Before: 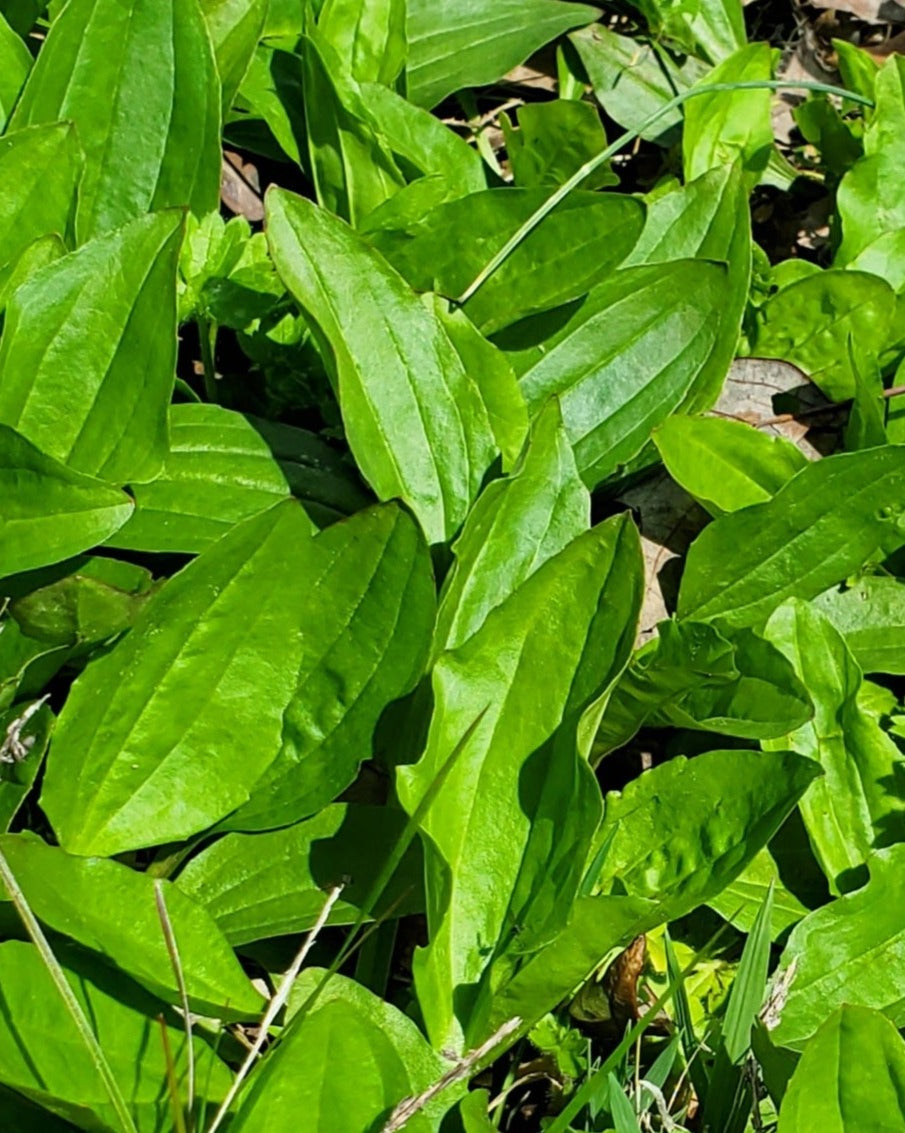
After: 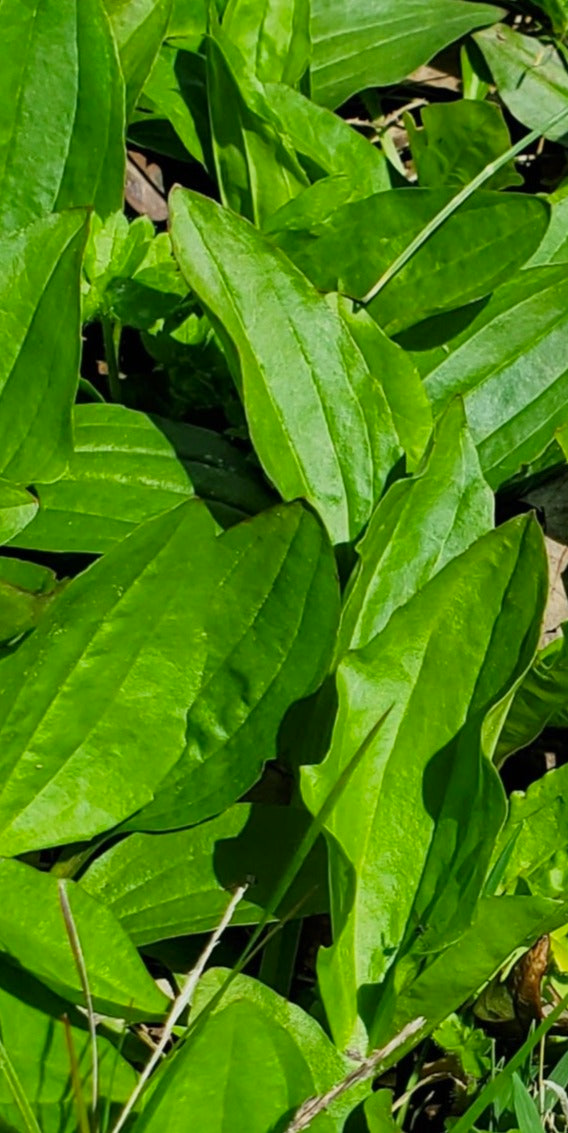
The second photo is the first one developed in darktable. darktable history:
crop: left 10.644%, right 26.528%
shadows and highlights: radius 121.13, shadows 21.4, white point adjustment -9.72, highlights -14.39, soften with gaussian
